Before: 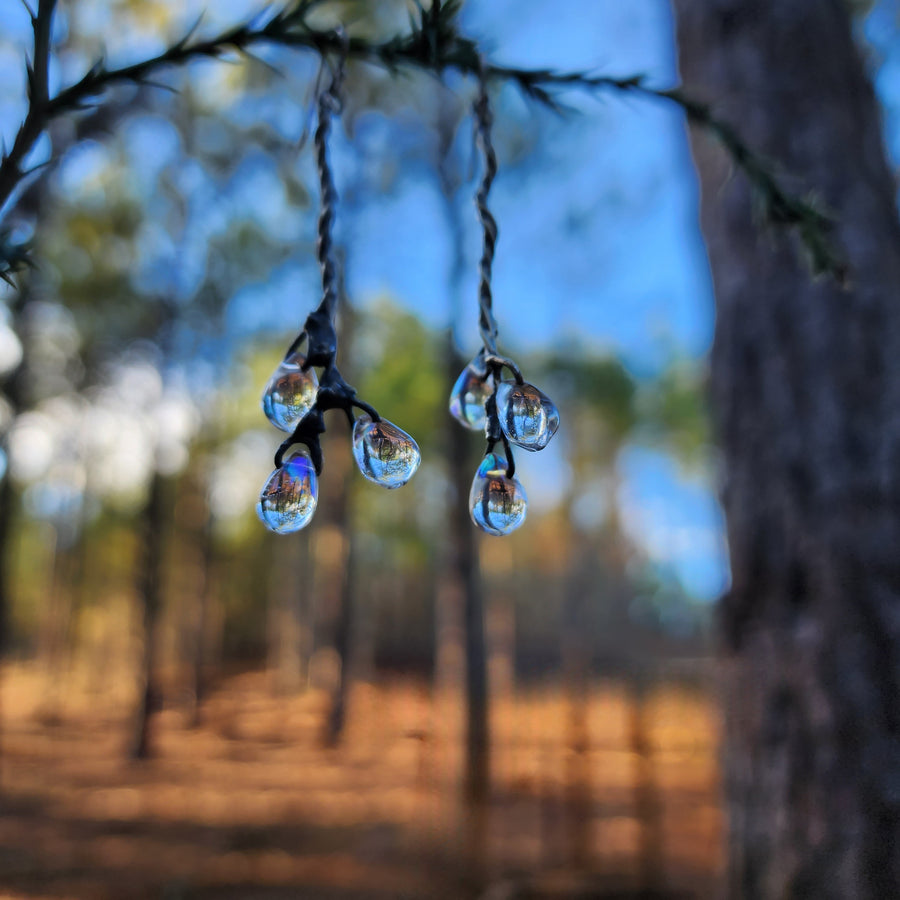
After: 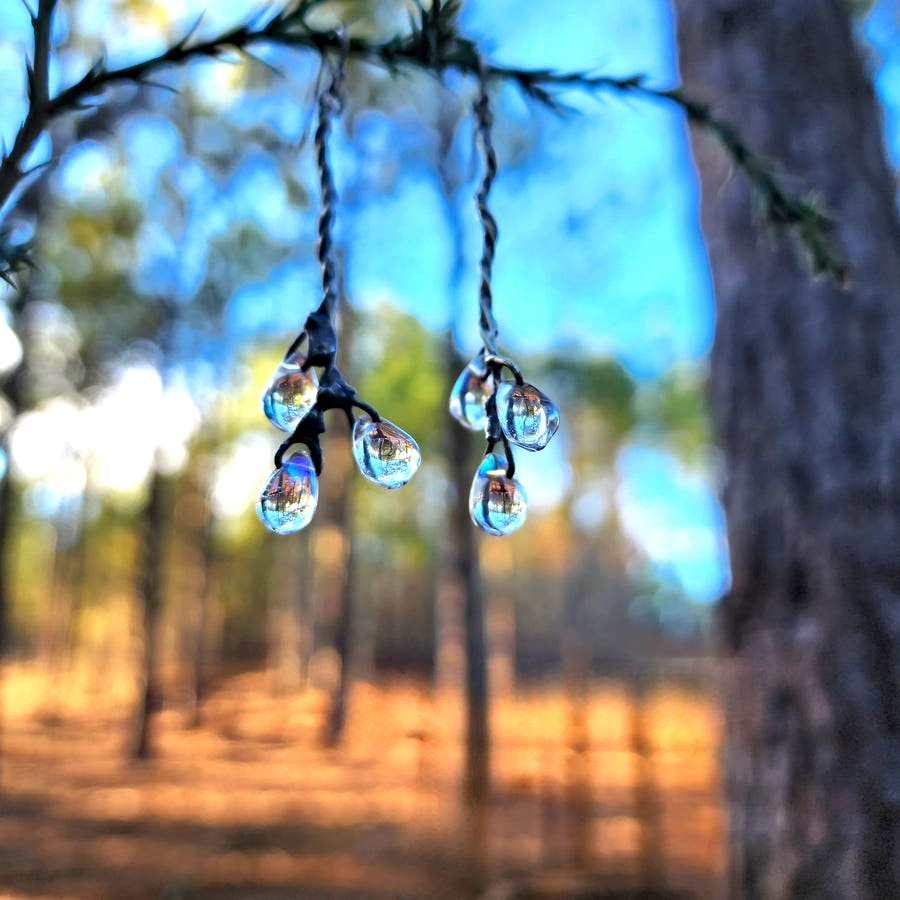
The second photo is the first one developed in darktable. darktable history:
exposure: black level correction 0, exposure 1.174 EV, compensate exposure bias true, compensate highlight preservation false
tone equalizer: edges refinement/feathering 500, mask exposure compensation -1.57 EV, preserve details no
haze removal: compatibility mode true, adaptive false
